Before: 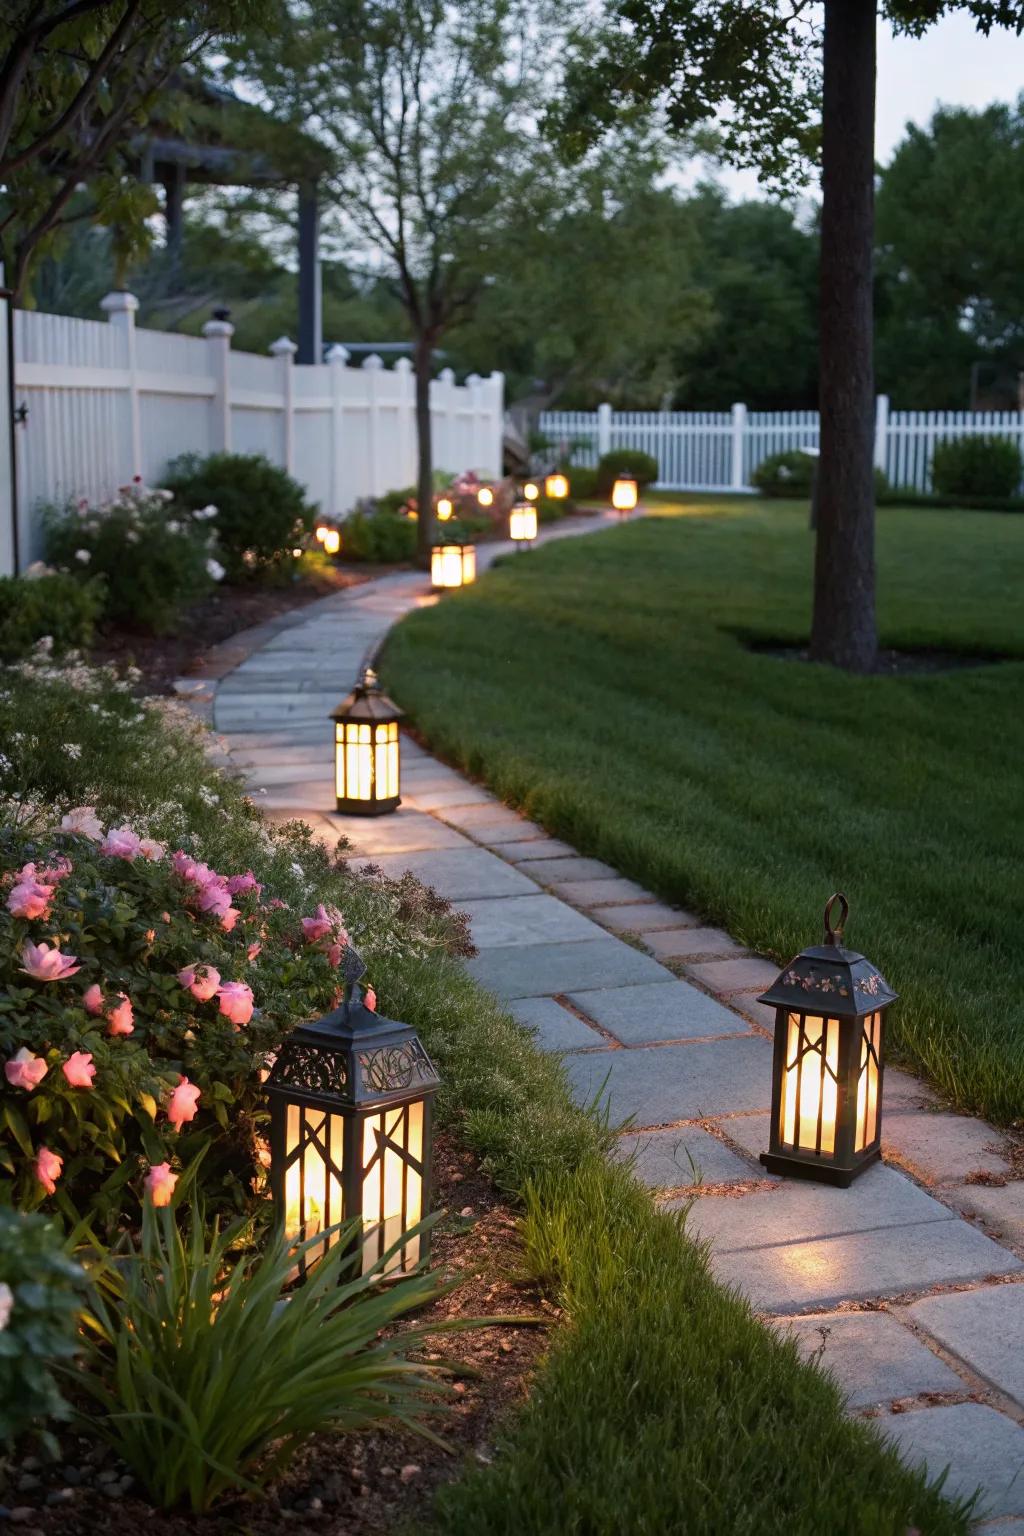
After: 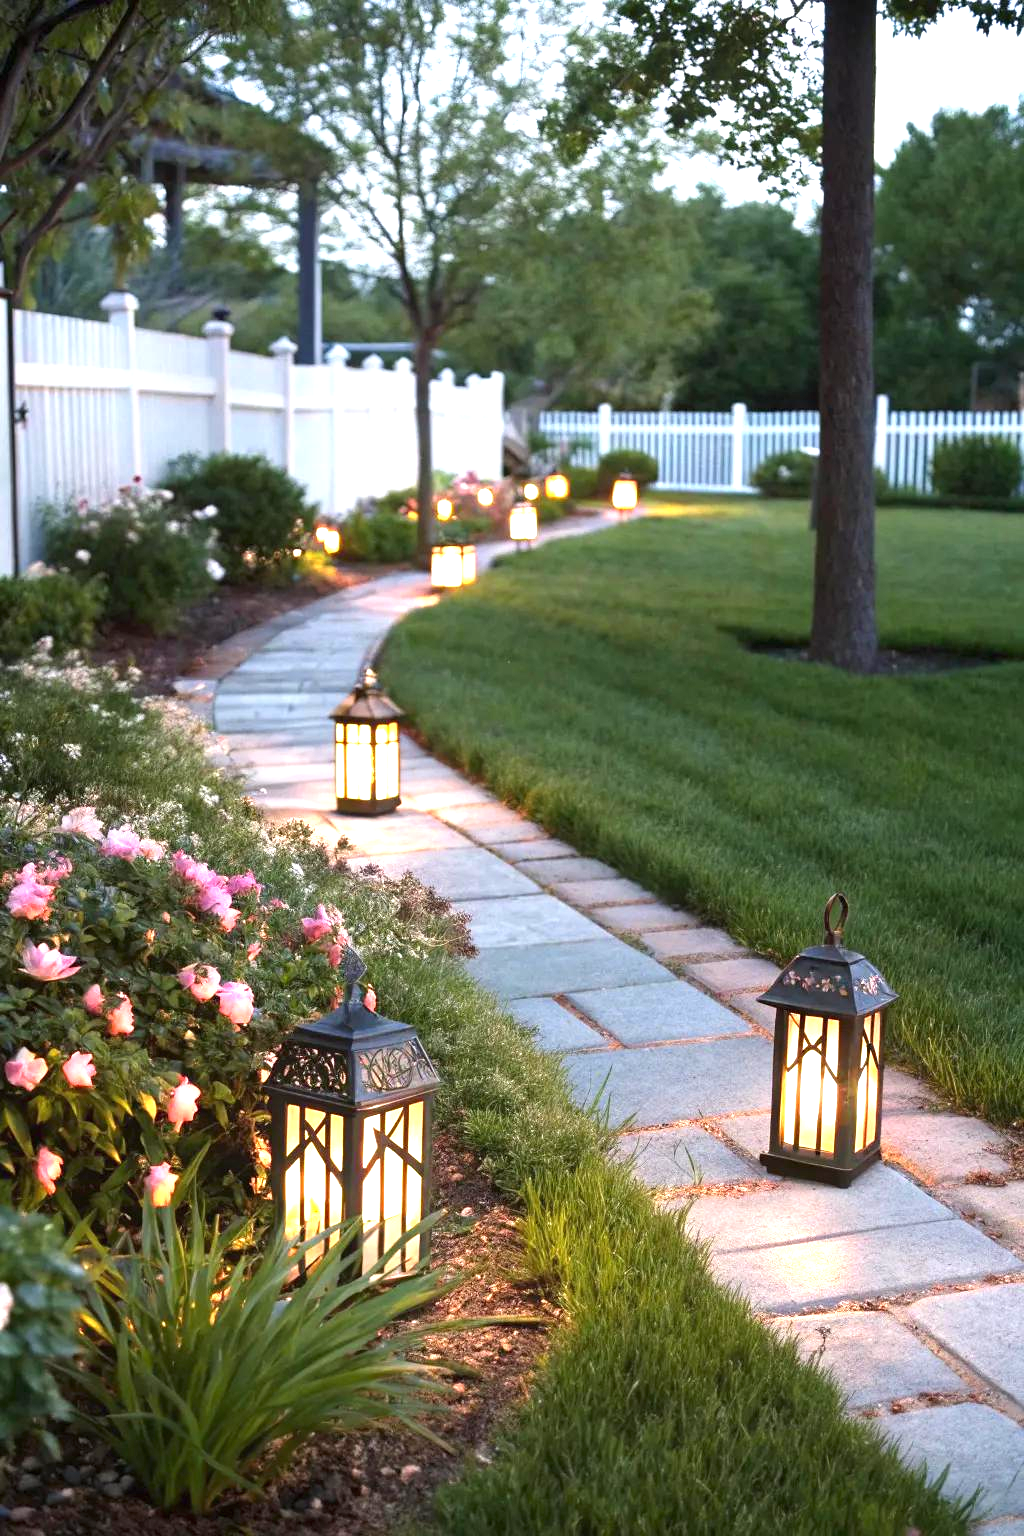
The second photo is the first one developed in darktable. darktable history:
exposure: black level correction 0, exposure 1.401 EV, compensate highlight preservation false
